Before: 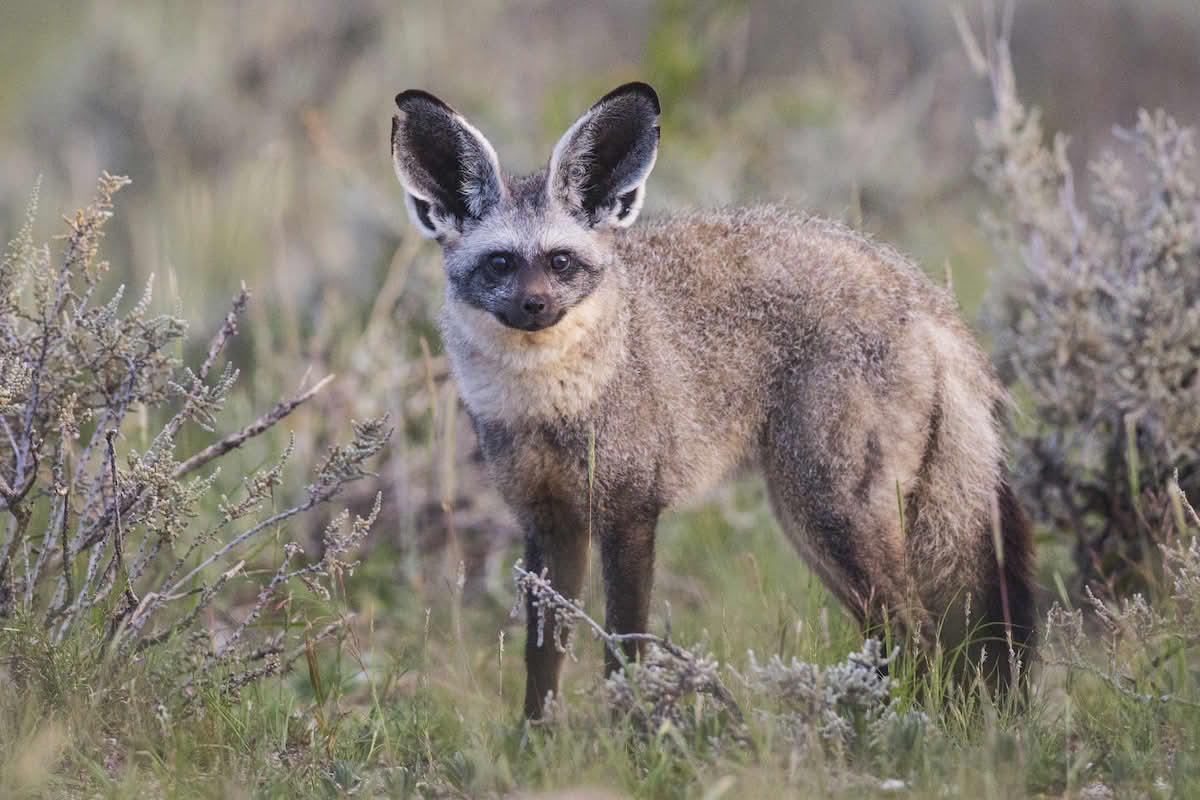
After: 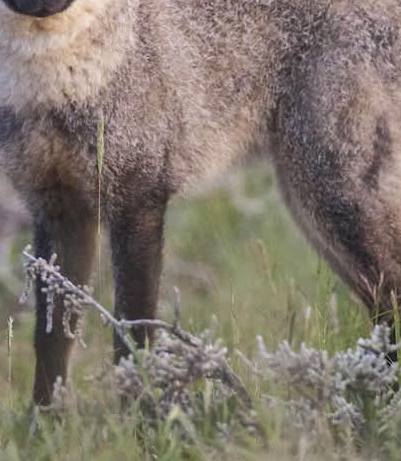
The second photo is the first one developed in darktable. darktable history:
crop: left 40.918%, top 39.326%, right 25.614%, bottom 2.979%
